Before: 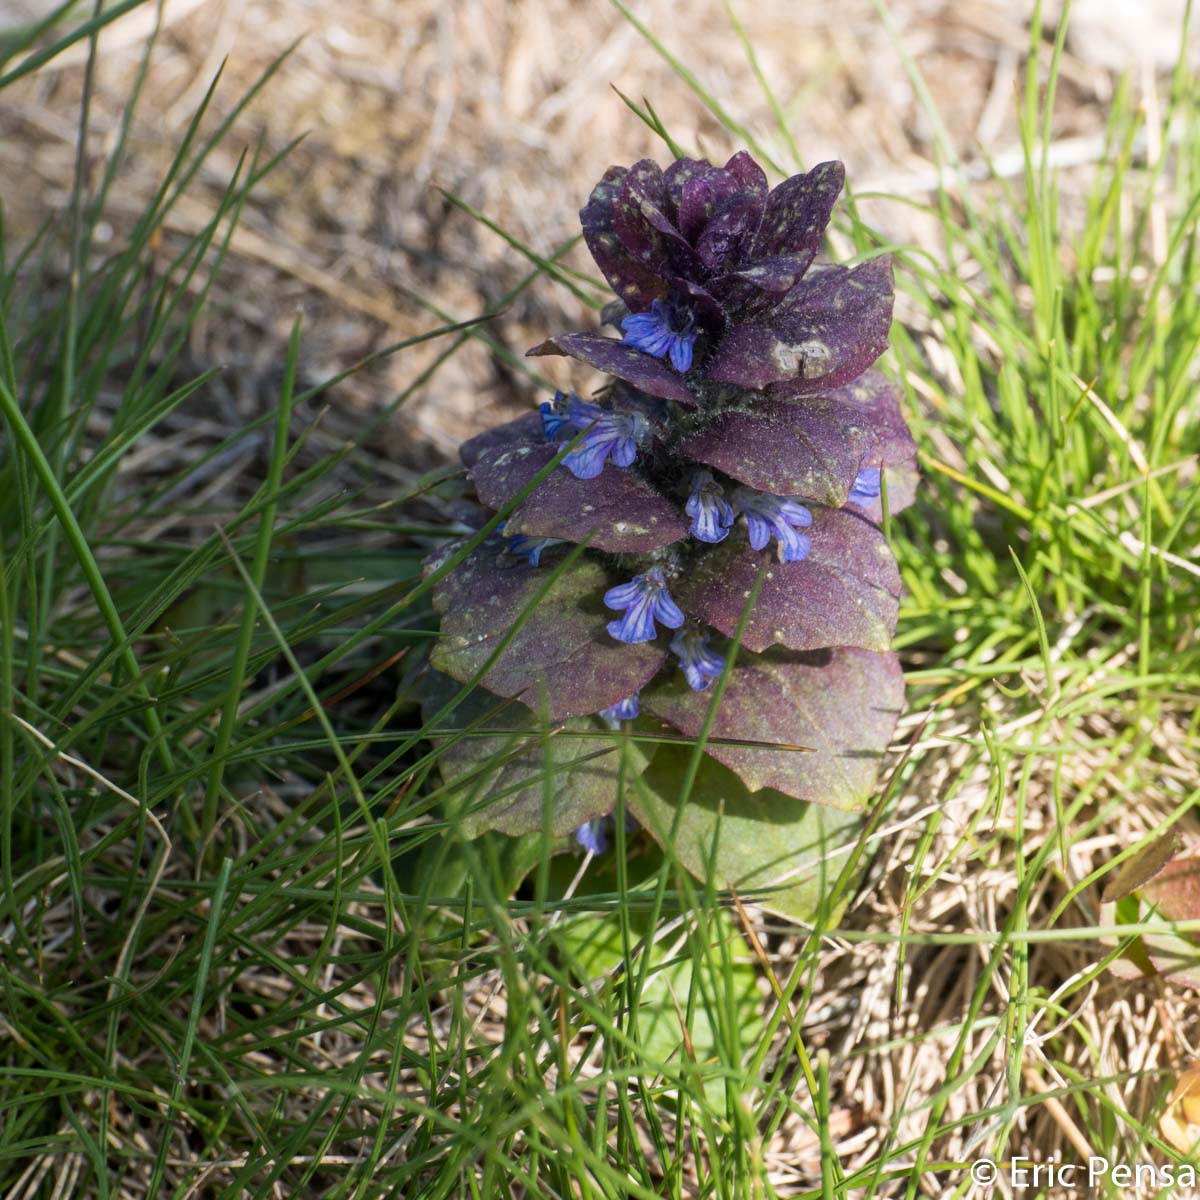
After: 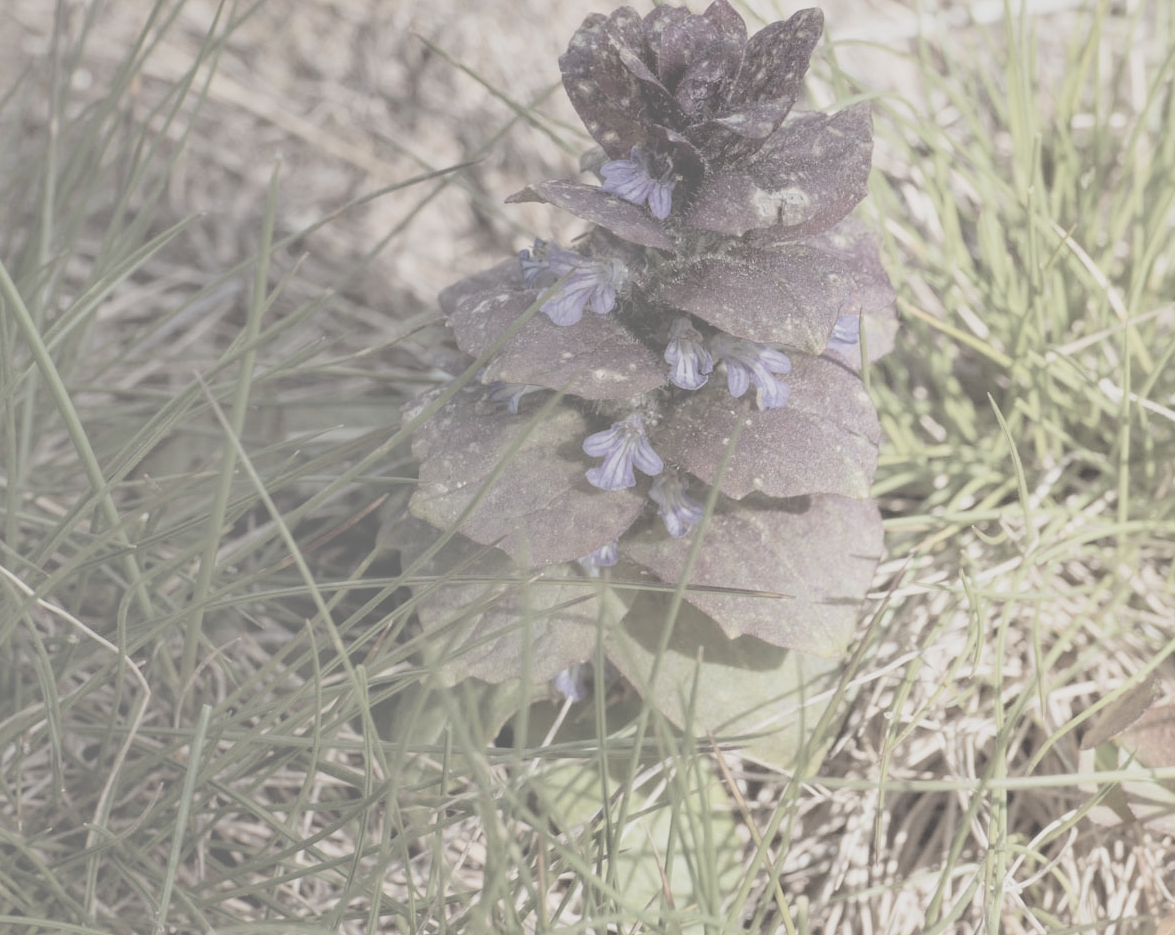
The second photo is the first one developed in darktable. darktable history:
contrast brightness saturation: contrast -0.32, brightness 0.75, saturation -0.78
shadows and highlights: radius 133.83, soften with gaussian
crop and rotate: left 1.814%, top 12.818%, right 0.25%, bottom 9.225%
rgb levels: mode RGB, independent channels, levels [[0, 0.5, 1], [0, 0.521, 1], [0, 0.536, 1]]
